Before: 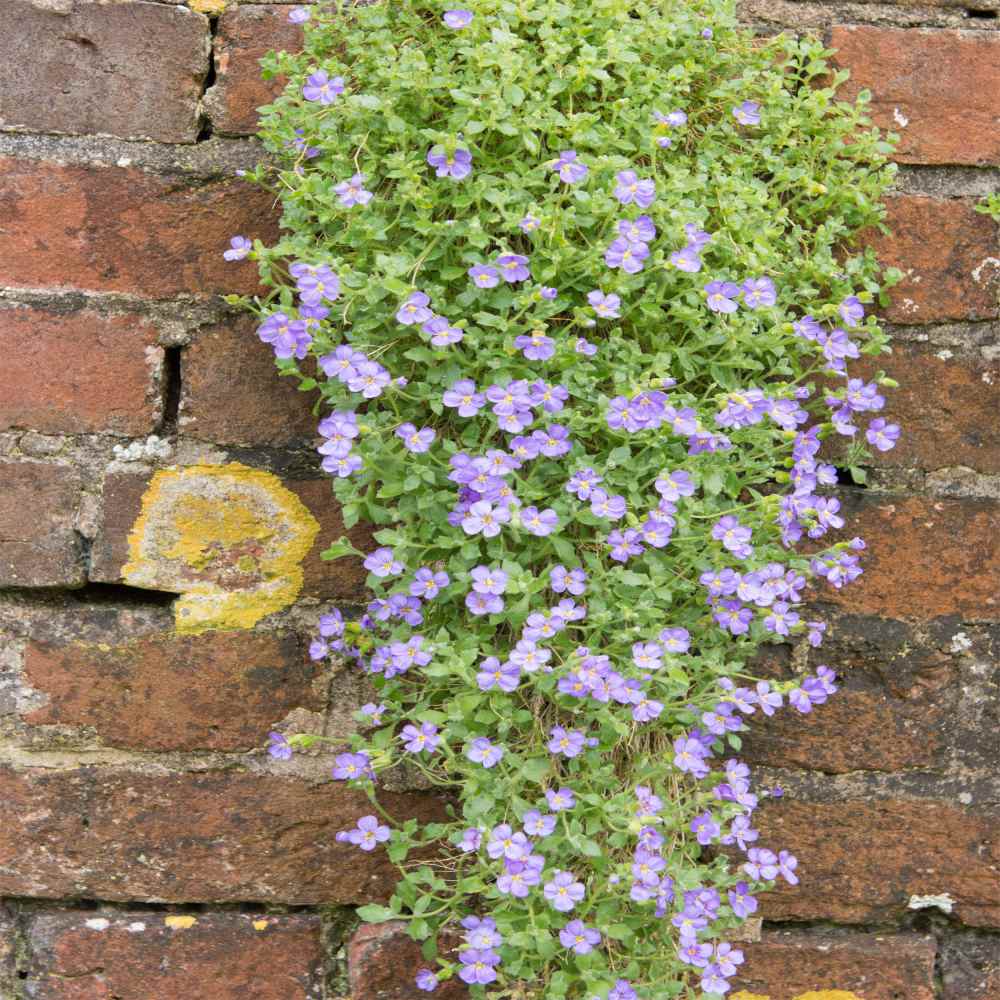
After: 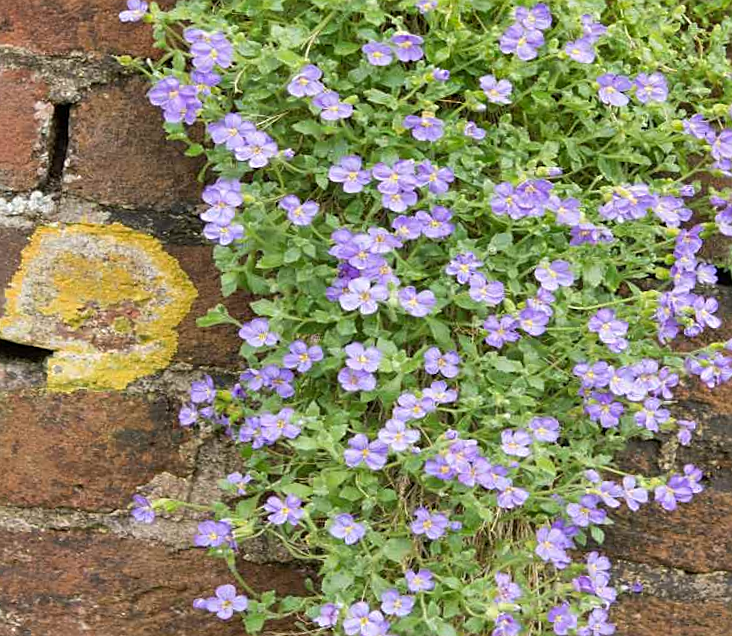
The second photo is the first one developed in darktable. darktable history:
shadows and highlights: soften with gaussian
sharpen: on, module defaults
exposure: compensate highlight preservation false
crop and rotate: angle -3.73°, left 9.782%, top 20.479%, right 12.303%, bottom 11.848%
